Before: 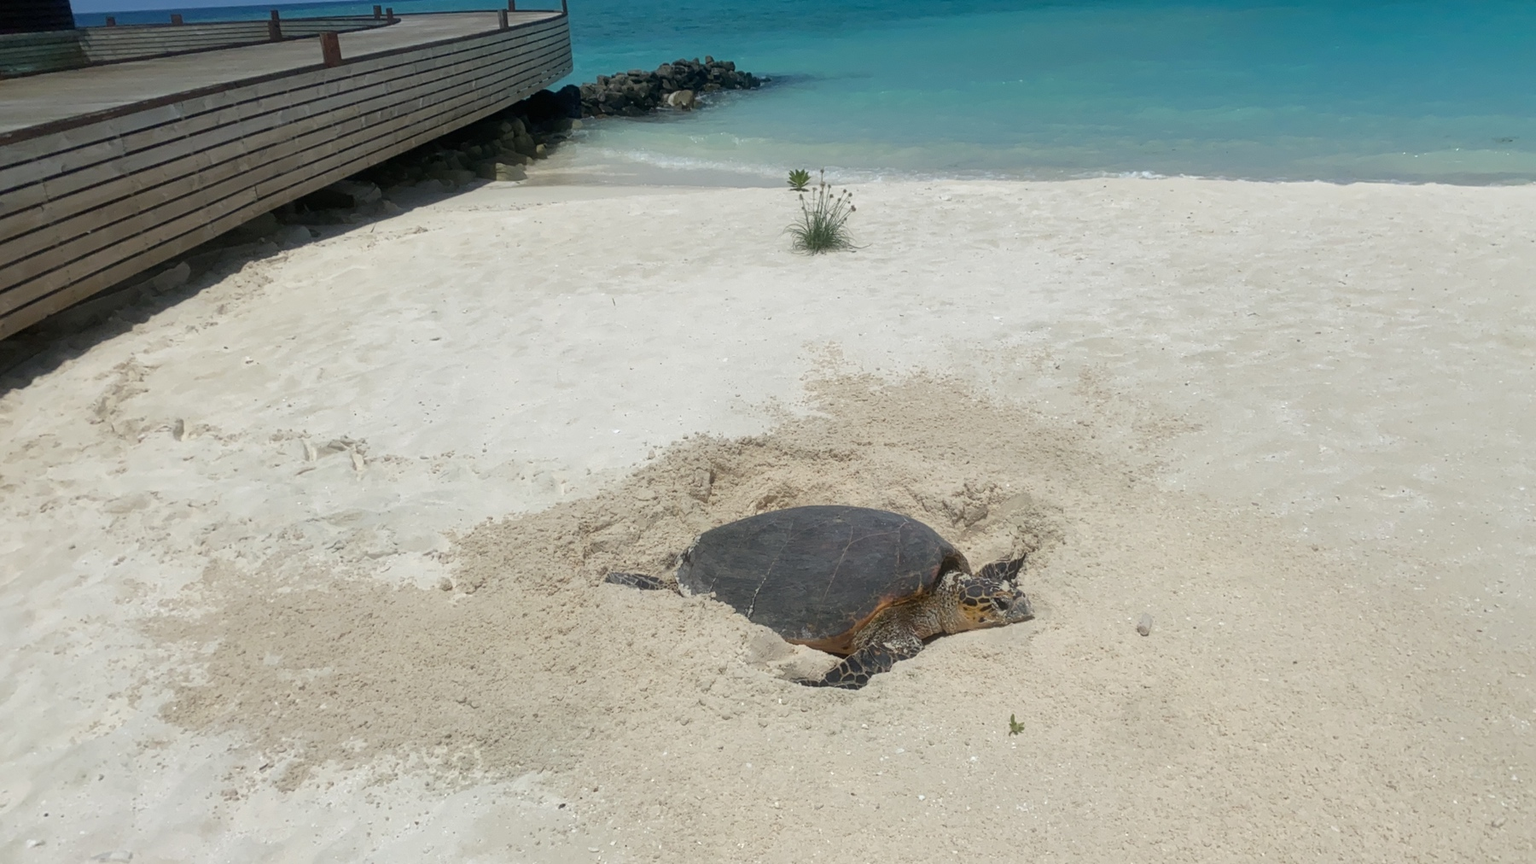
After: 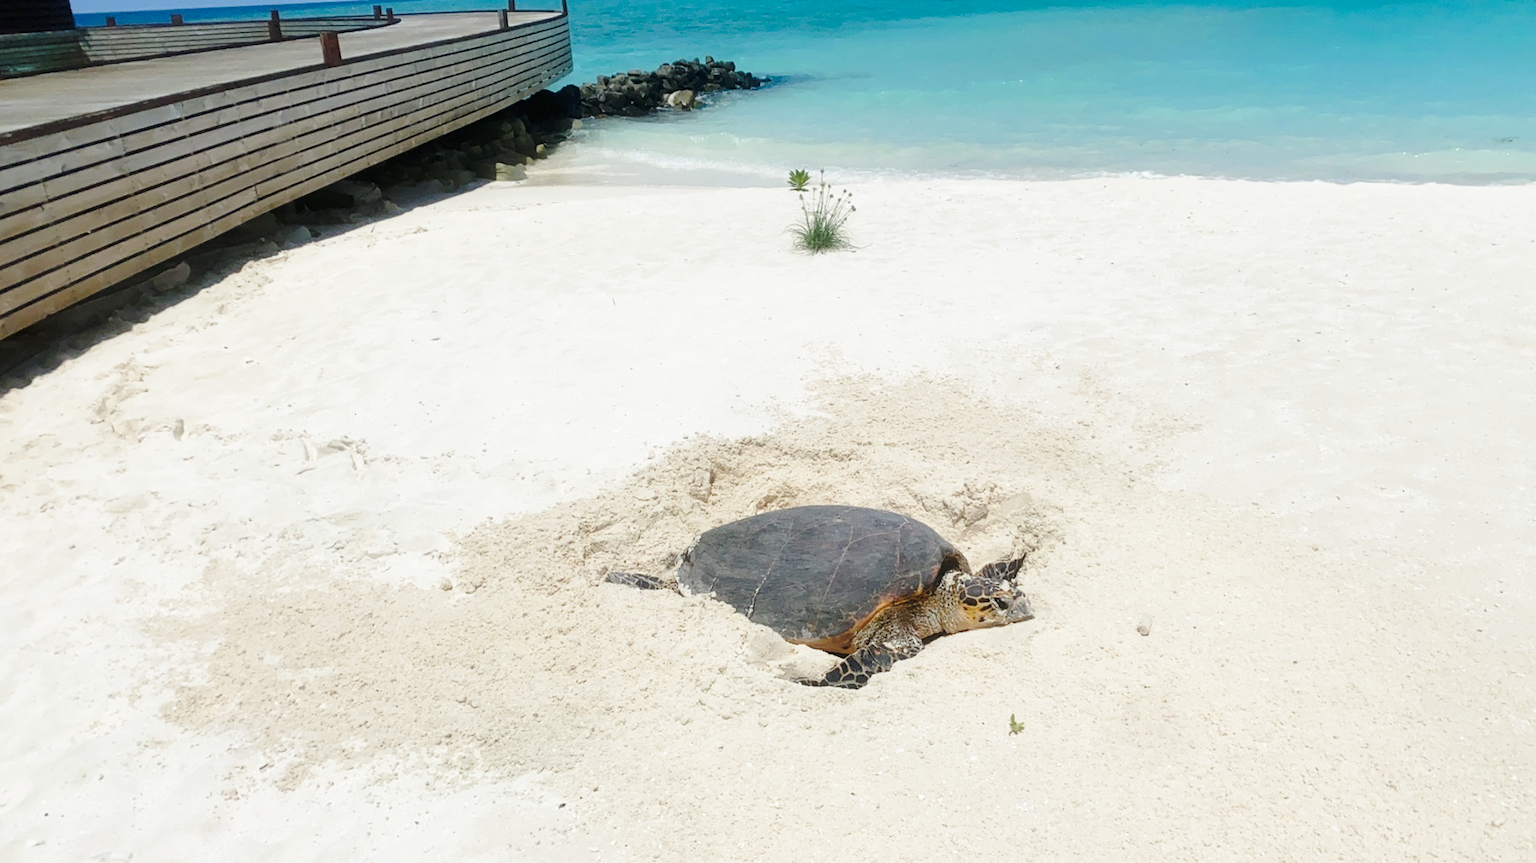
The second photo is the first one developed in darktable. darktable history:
base curve: curves: ch0 [(0, 0) (0.032, 0.037) (0.105, 0.228) (0.435, 0.76) (0.856, 0.983) (1, 1)], preserve colors none
